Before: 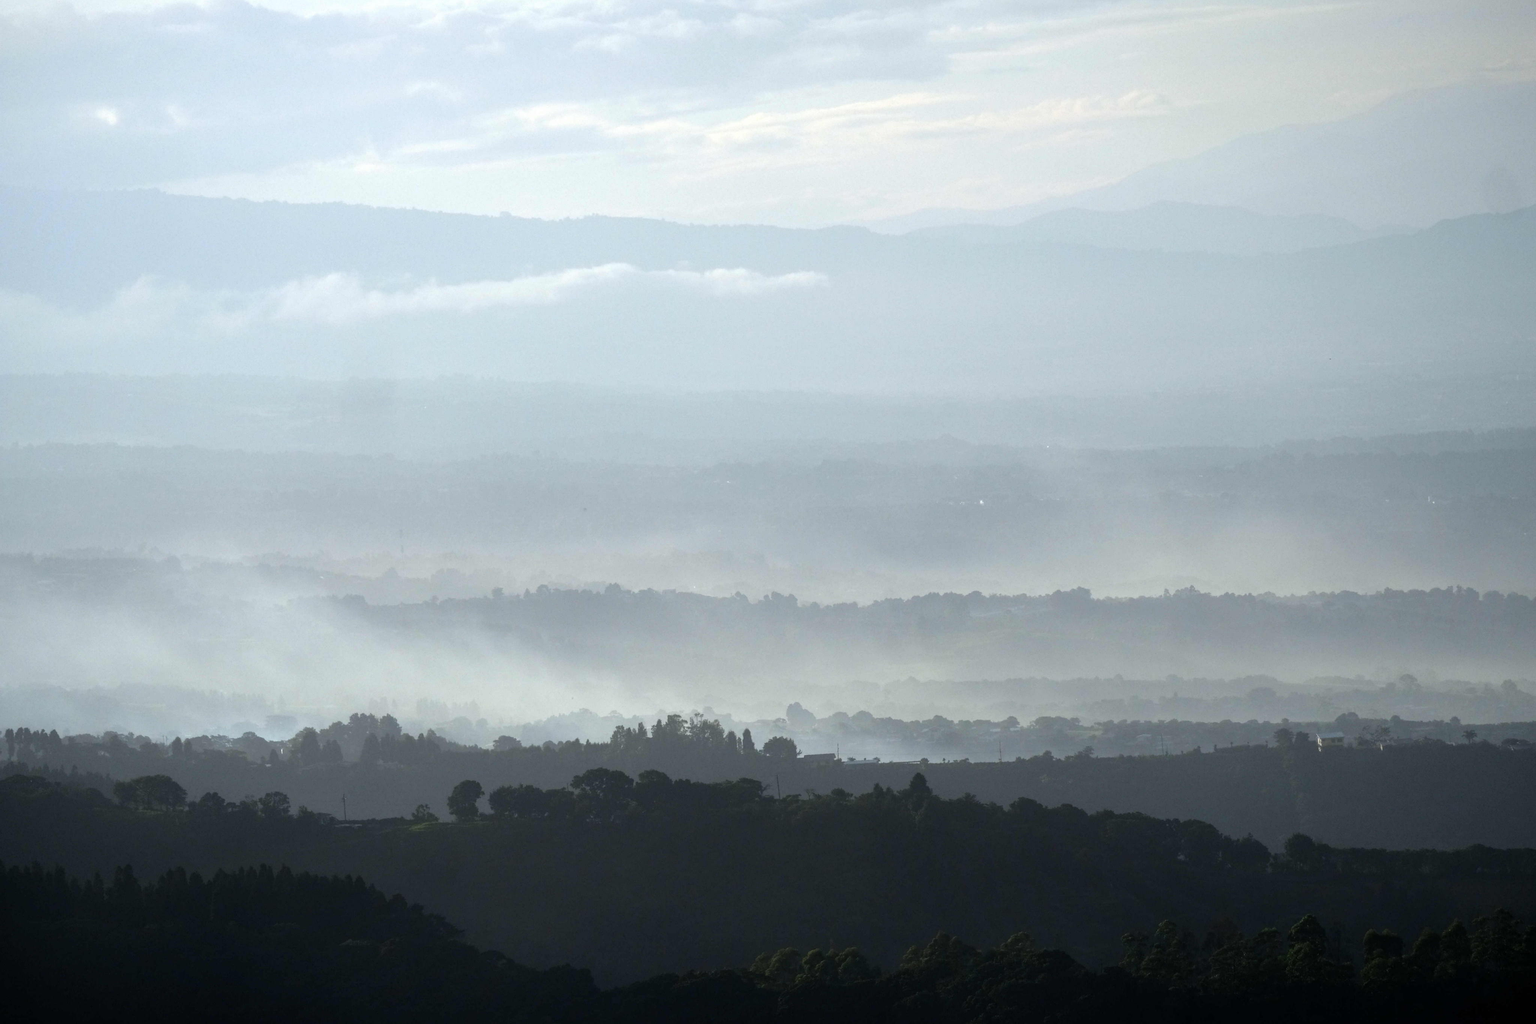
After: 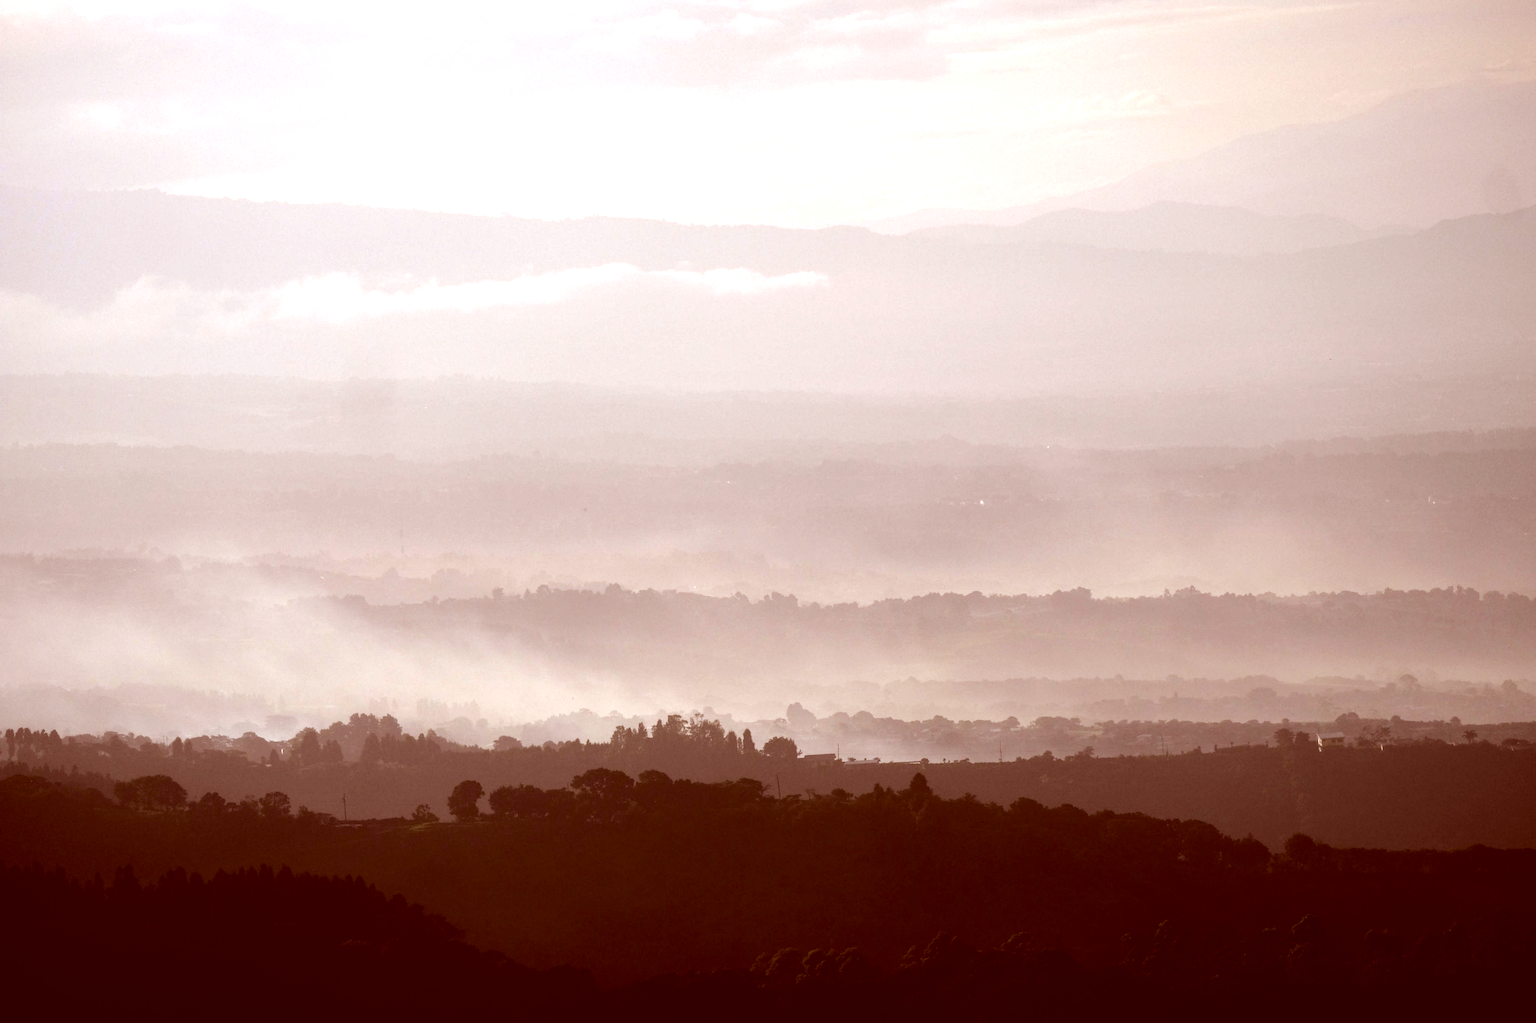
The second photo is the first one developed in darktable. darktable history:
color correction: highlights a* 9.12, highlights b* 8.58, shadows a* 39.39, shadows b* 39.83, saturation 0.783
exposure: compensate exposure bias true, compensate highlight preservation false
tone equalizer: -8 EV -0.455 EV, -7 EV -0.359 EV, -6 EV -0.338 EV, -5 EV -0.234 EV, -3 EV 0.255 EV, -2 EV 0.312 EV, -1 EV 0.392 EV, +0 EV 0.444 EV, edges refinement/feathering 500, mask exposure compensation -1.57 EV, preserve details no
